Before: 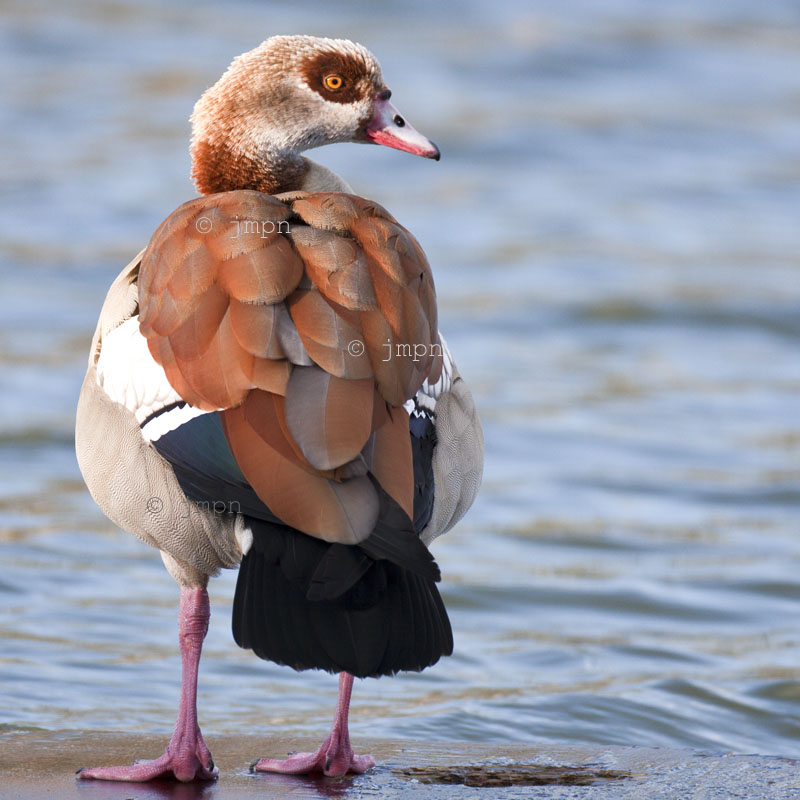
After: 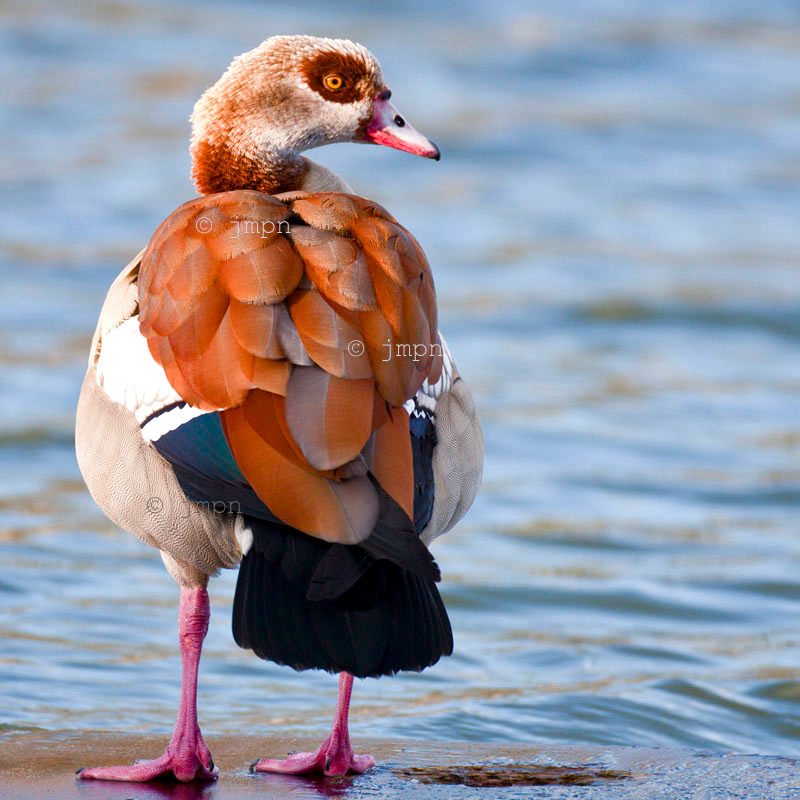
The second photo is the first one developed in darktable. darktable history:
color balance rgb: perceptual saturation grading › global saturation 20%, perceptual saturation grading › highlights -25.176%, perceptual saturation grading › shadows 49.739%, global vibrance 20%
local contrast: highlights 105%, shadows 98%, detail 119%, midtone range 0.2
